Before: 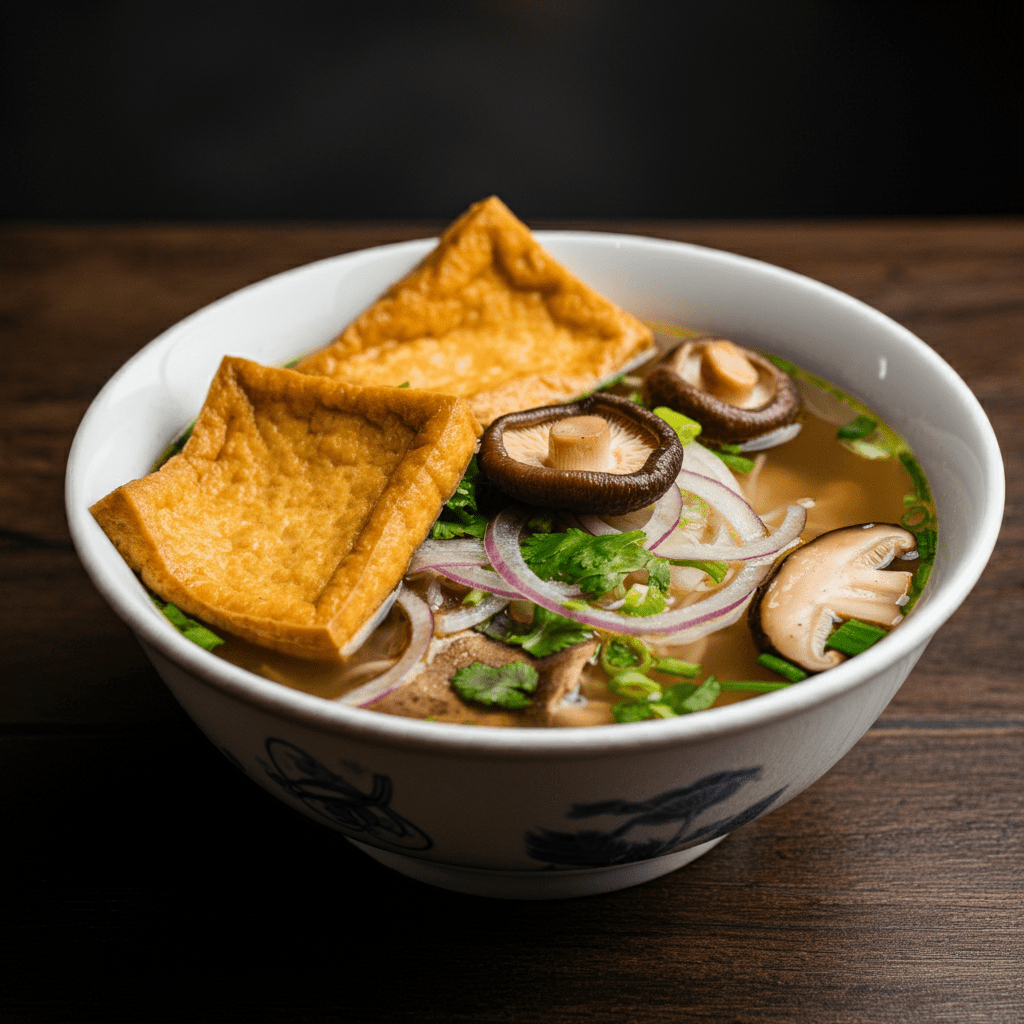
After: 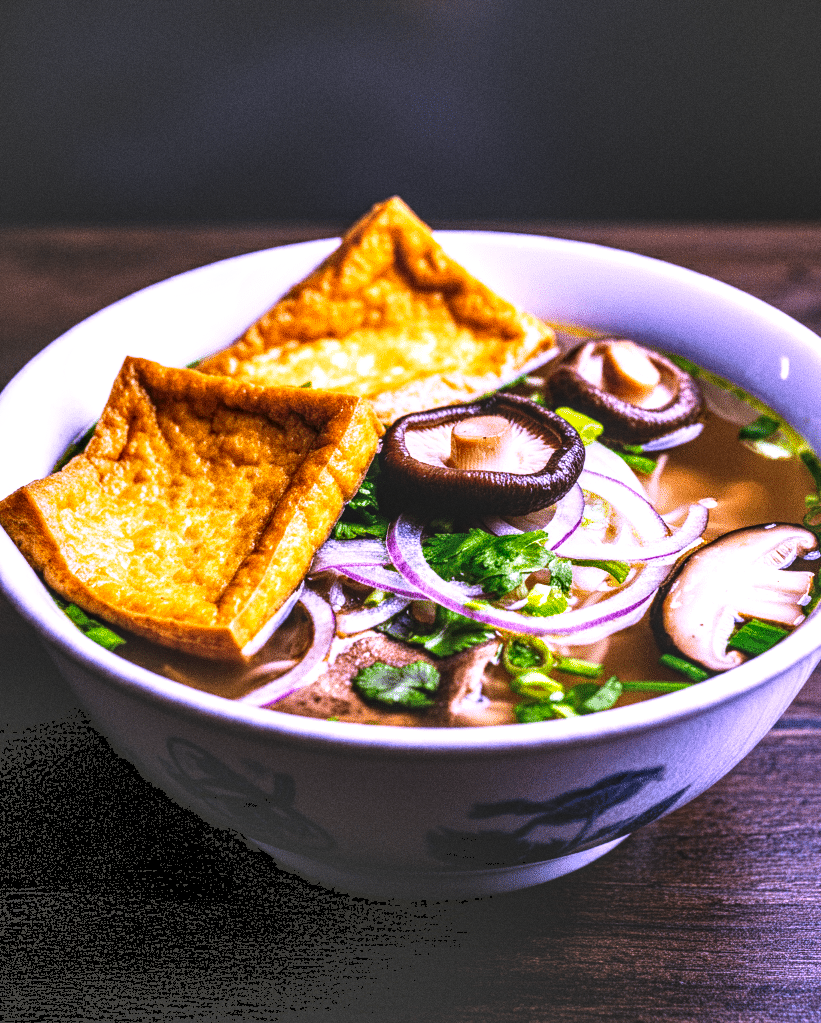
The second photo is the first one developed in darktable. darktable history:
crop and rotate: left 9.597%, right 10.195%
tone curve: curves: ch0 [(0, 0) (0.003, 0.142) (0.011, 0.142) (0.025, 0.147) (0.044, 0.147) (0.069, 0.152) (0.1, 0.16) (0.136, 0.172) (0.177, 0.193) (0.224, 0.221) (0.277, 0.264) (0.335, 0.322) (0.399, 0.399) (0.468, 0.49) (0.543, 0.593) (0.623, 0.723) (0.709, 0.841) (0.801, 0.925) (0.898, 0.976) (1, 1)], preserve colors none
grain: coarseness 0.09 ISO
white balance: red 0.98, blue 1.61
exposure: exposure -0.041 EV, compensate highlight preservation false
shadows and highlights: low approximation 0.01, soften with gaussian
local contrast: detail 160%
contrast brightness saturation: contrast 0.03, brightness 0.06, saturation 0.13
